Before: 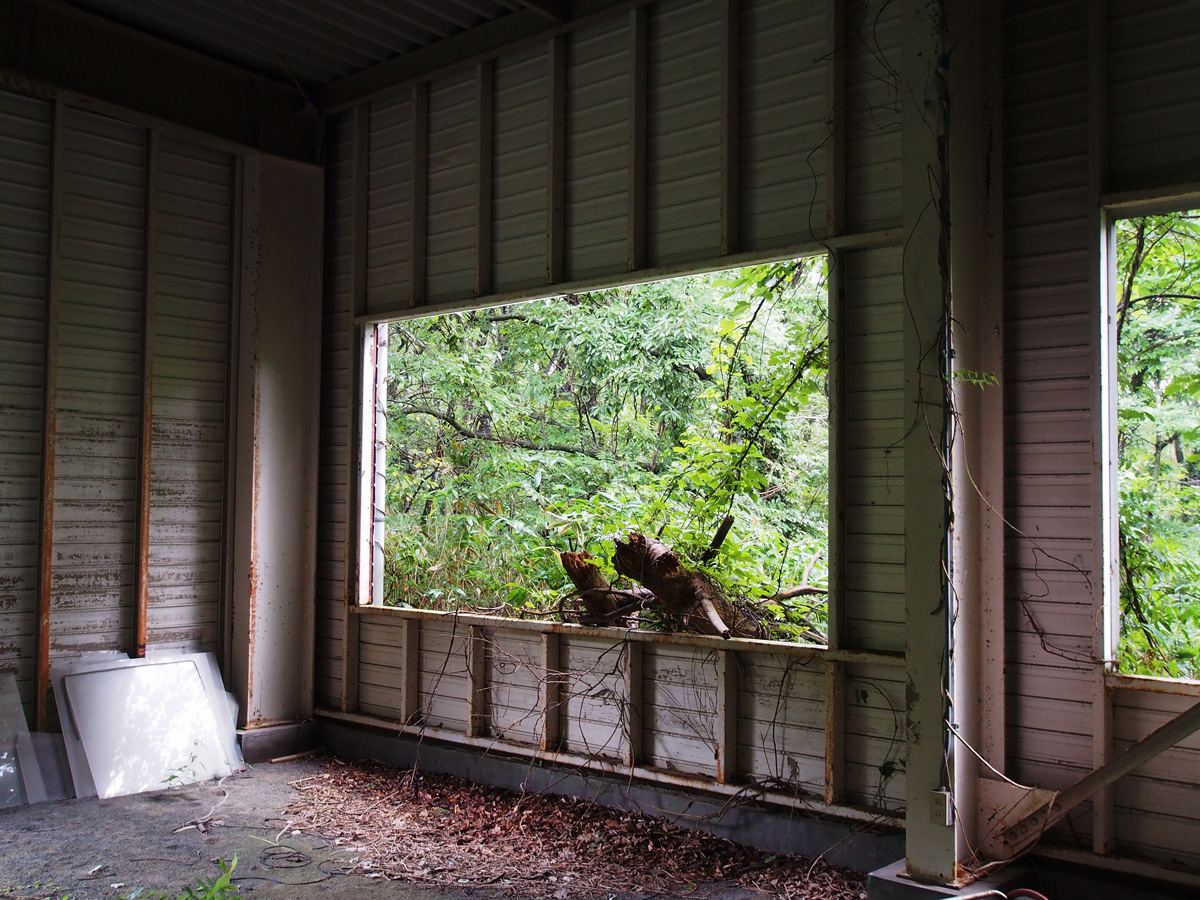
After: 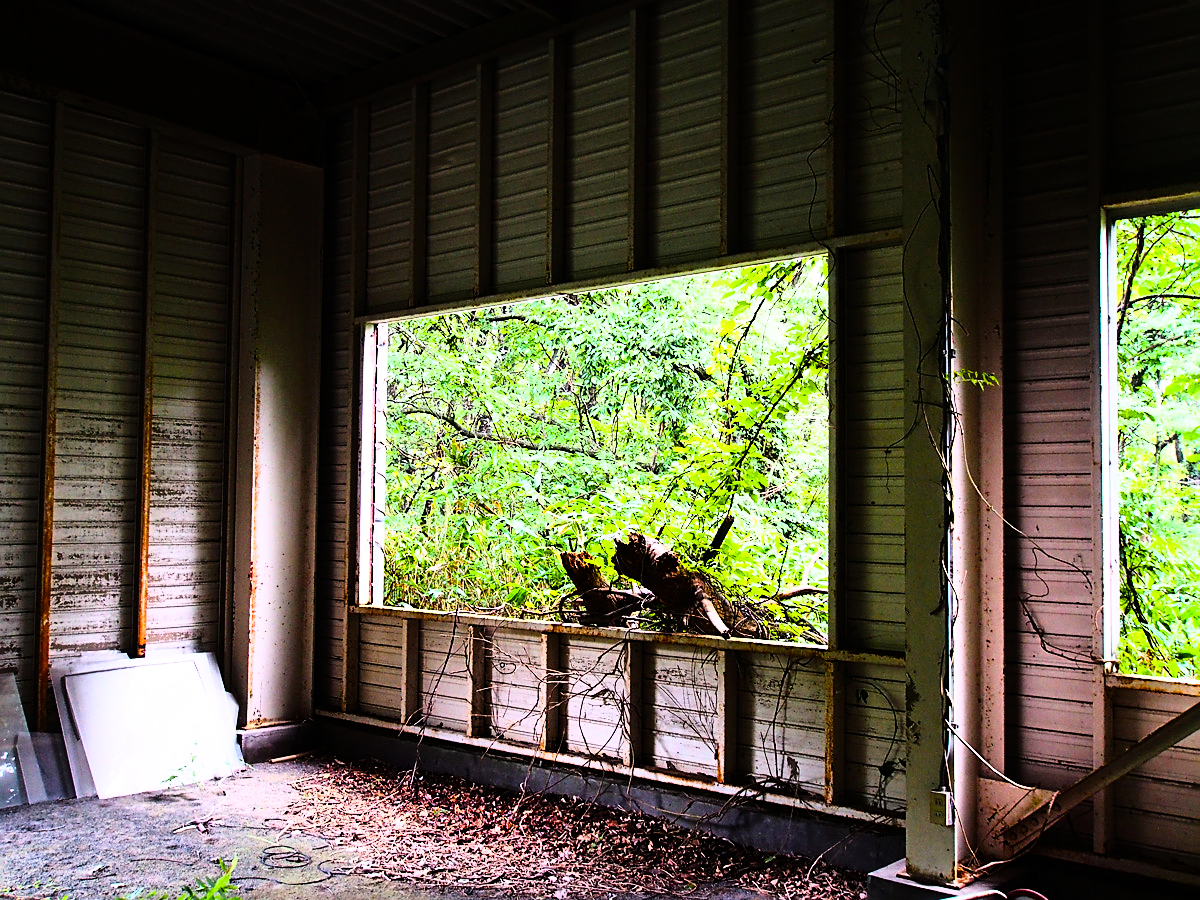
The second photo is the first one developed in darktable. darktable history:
color balance rgb: perceptual saturation grading › global saturation 45%, perceptual saturation grading › highlights -25%, perceptual saturation grading › shadows 50%, perceptual brilliance grading › global brilliance 3%, global vibrance 3%
sharpen: on, module defaults
rgb curve: curves: ch0 [(0, 0) (0.21, 0.15) (0.24, 0.21) (0.5, 0.75) (0.75, 0.96) (0.89, 0.99) (1, 1)]; ch1 [(0, 0.02) (0.21, 0.13) (0.25, 0.2) (0.5, 0.67) (0.75, 0.9) (0.89, 0.97) (1, 1)]; ch2 [(0, 0.02) (0.21, 0.13) (0.25, 0.2) (0.5, 0.67) (0.75, 0.9) (0.89, 0.97) (1, 1)], compensate middle gray true
